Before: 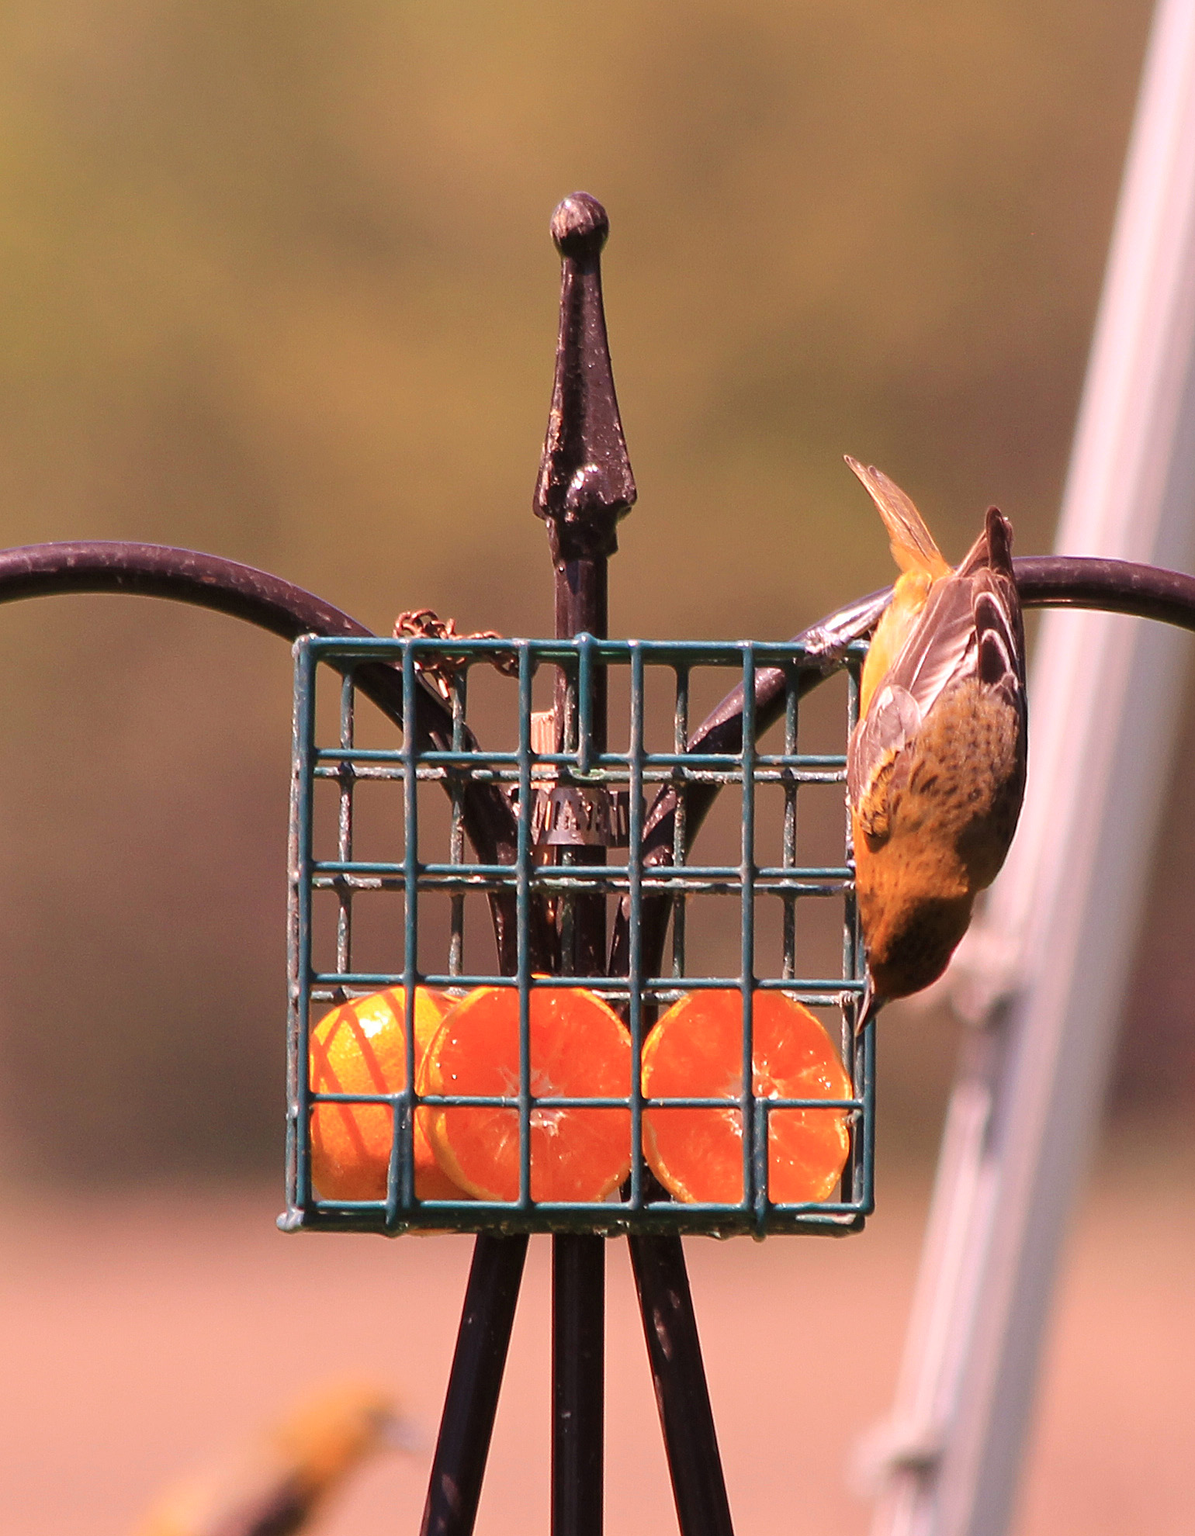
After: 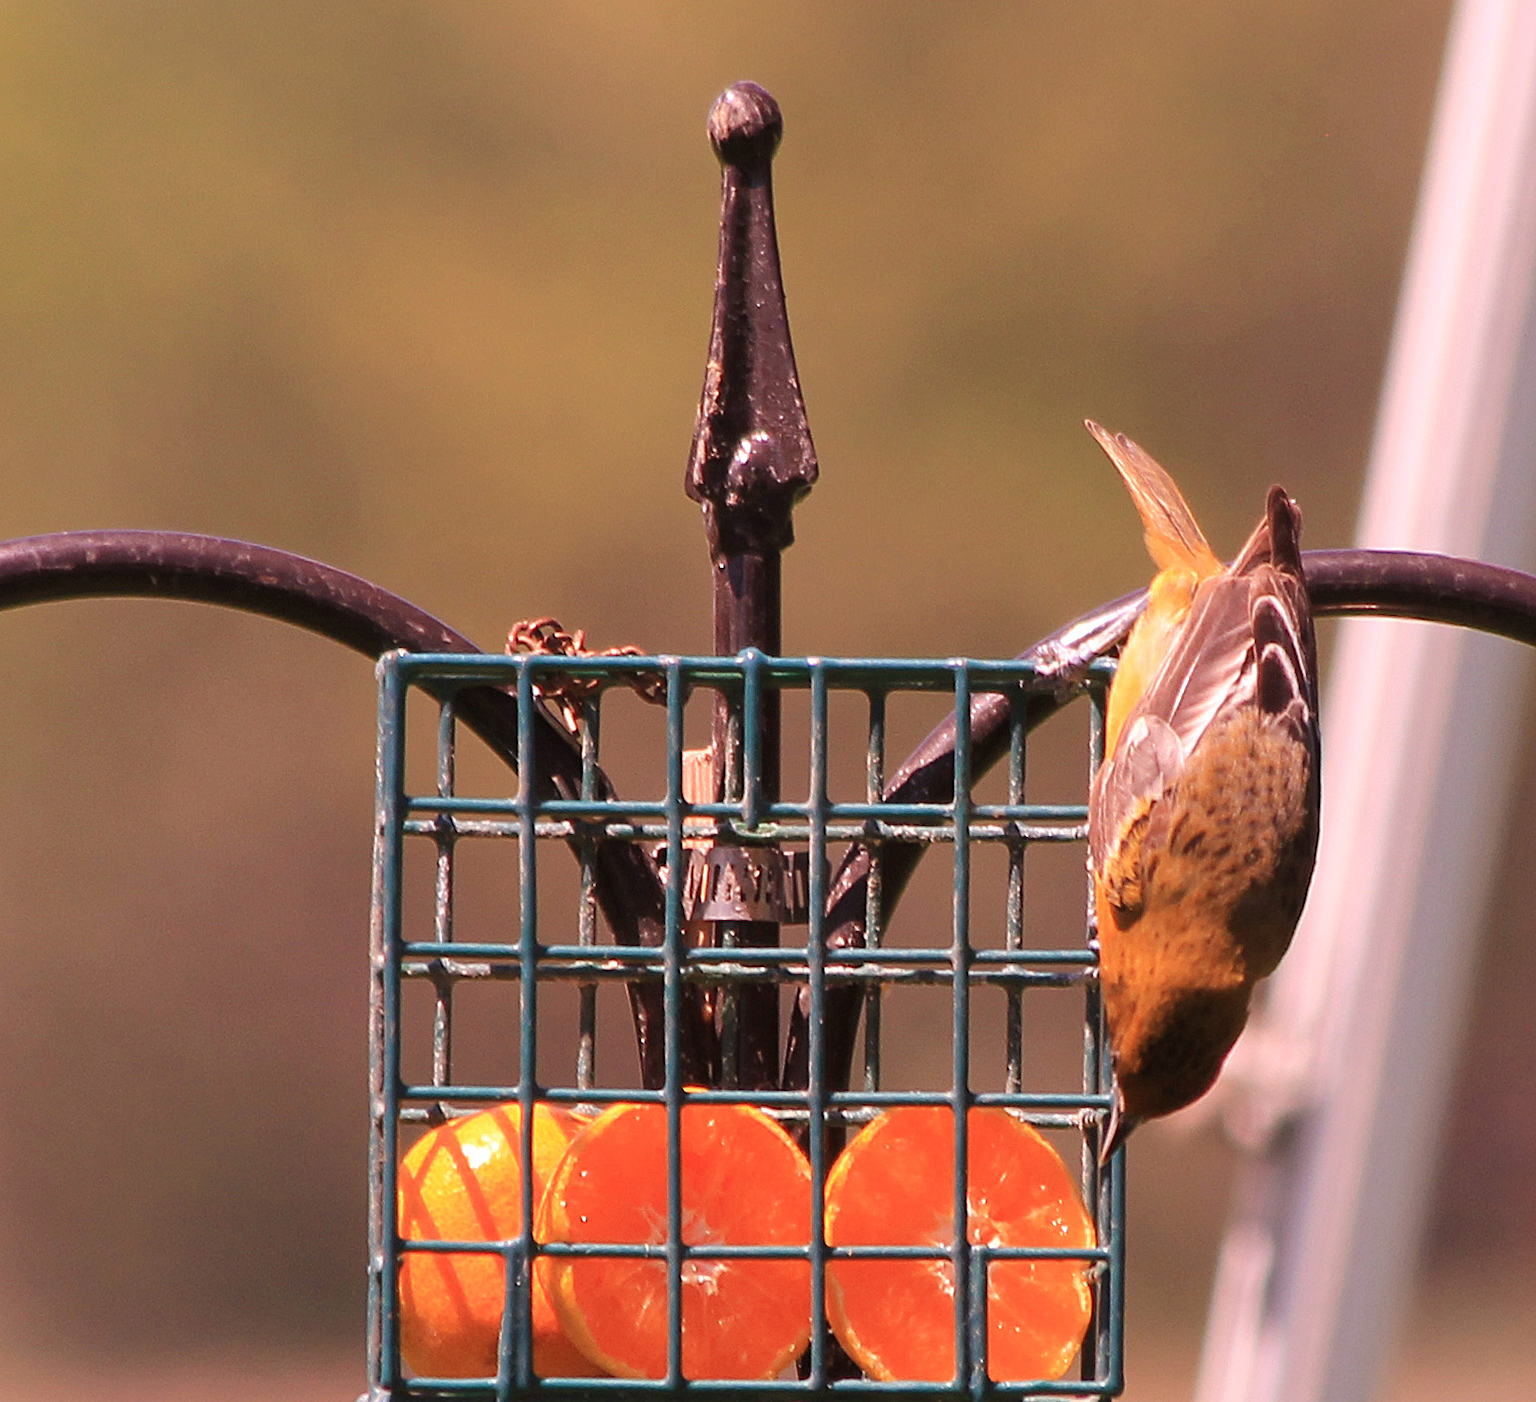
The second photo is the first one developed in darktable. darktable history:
crop and rotate: top 8.385%, bottom 20.56%
